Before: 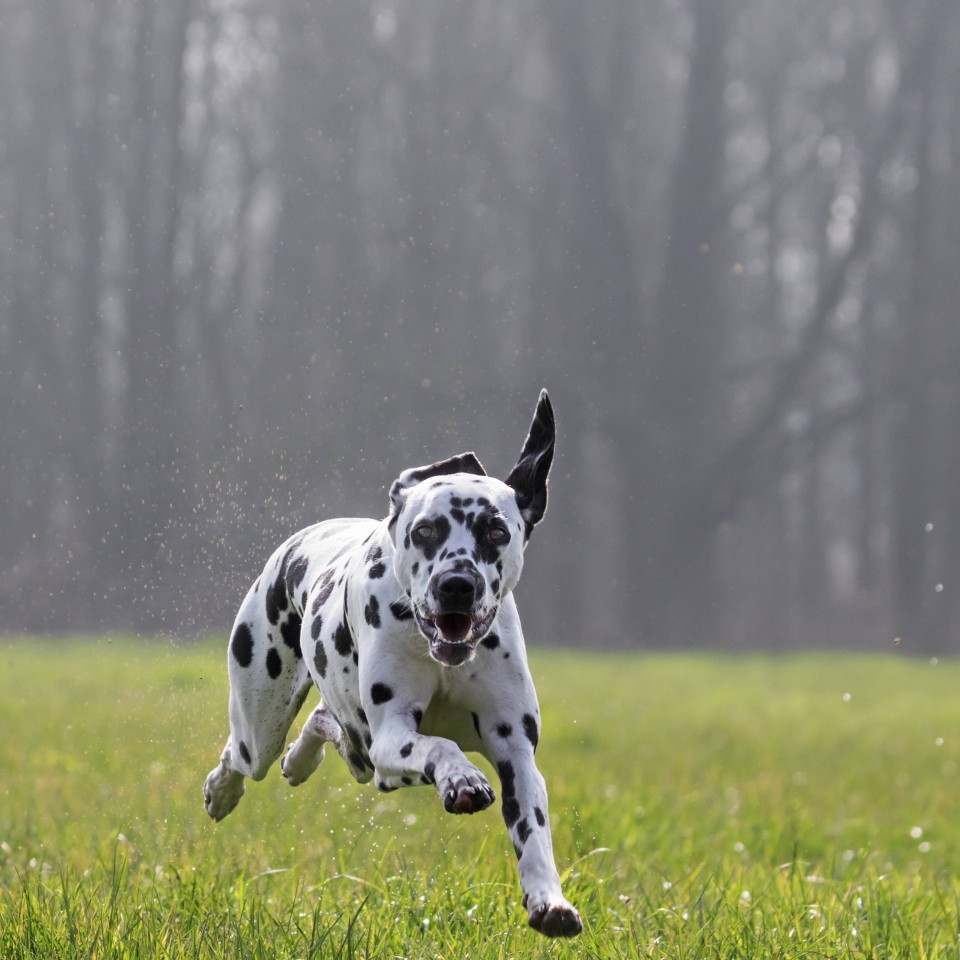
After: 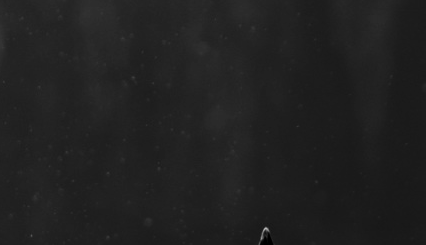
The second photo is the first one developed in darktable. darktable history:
crop: left 29%, top 16.833%, right 26.604%, bottom 57.595%
color correction: highlights b* -0.035, saturation 0.504
contrast brightness saturation: contrast 0.017, brightness -0.999, saturation -0.997
